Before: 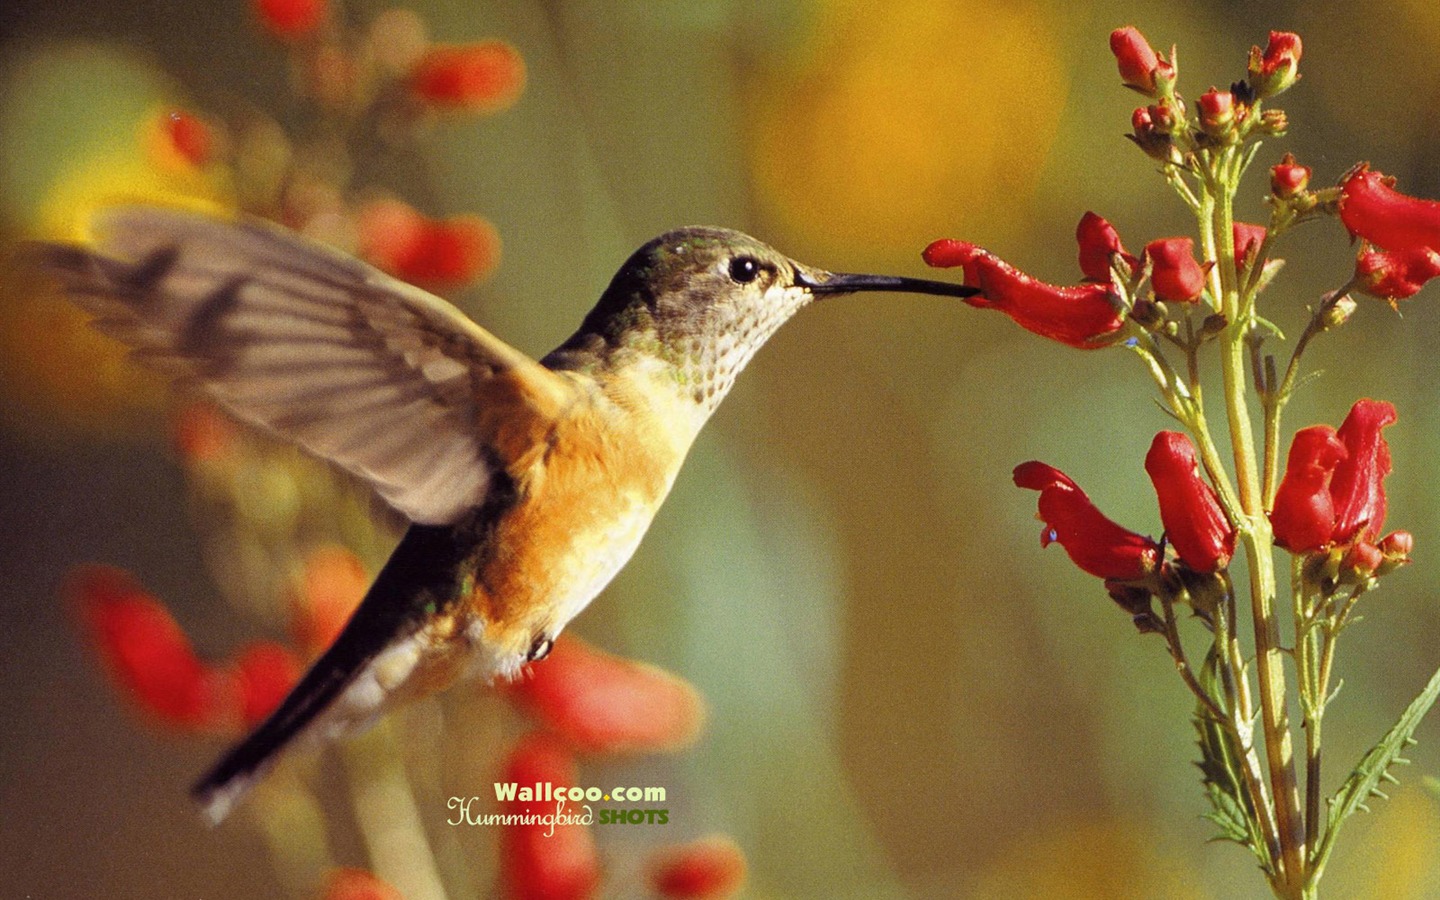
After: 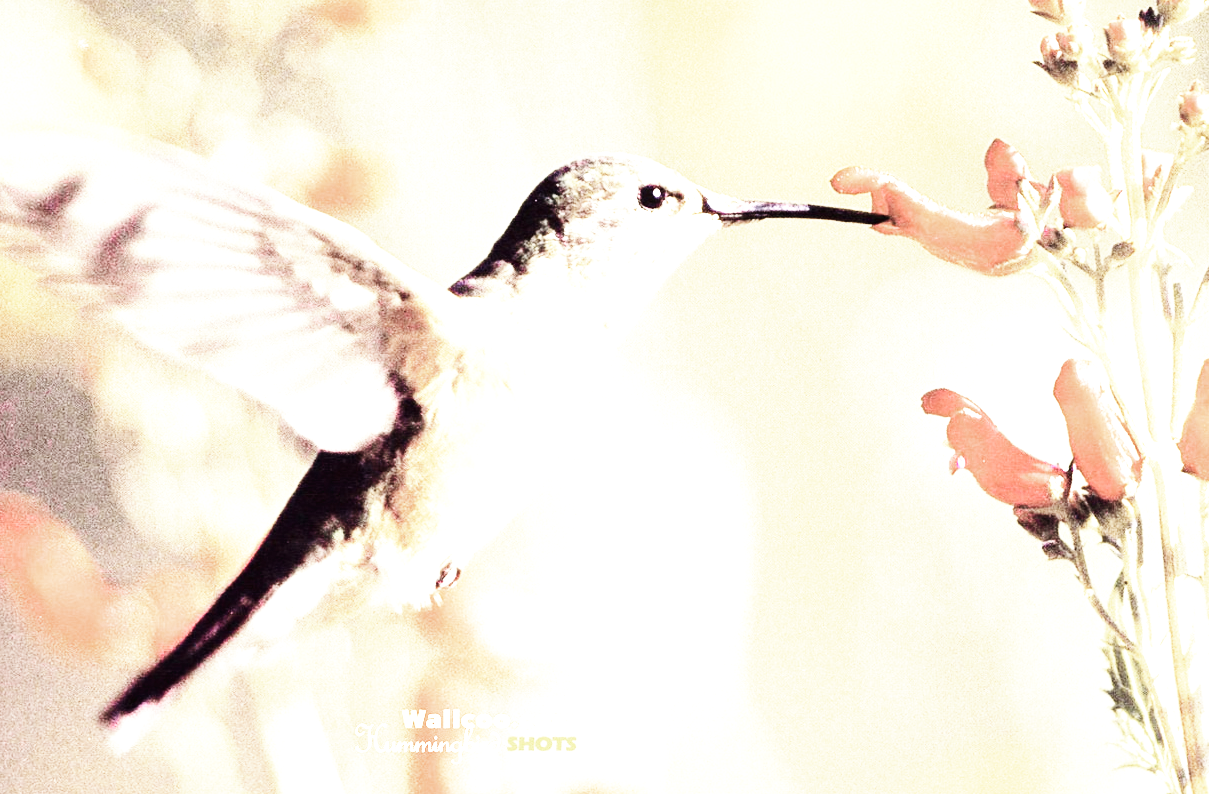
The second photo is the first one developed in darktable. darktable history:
base curve: curves: ch0 [(0, 0.003) (0.001, 0.002) (0.006, 0.004) (0.02, 0.022) (0.048, 0.086) (0.094, 0.234) (0.162, 0.431) (0.258, 0.629) (0.385, 0.8) (0.548, 0.918) (0.751, 0.988) (1, 1)], preserve colors none
crop: left 6.446%, top 8.188%, right 9.538%, bottom 3.548%
color zones: curves: ch0 [(0, 0.6) (0.129, 0.508) (0.193, 0.483) (0.429, 0.5) (0.571, 0.5) (0.714, 0.5) (0.857, 0.5) (1, 0.6)]; ch1 [(0, 0.481) (0.112, 0.245) (0.213, 0.223) (0.429, 0.233) (0.571, 0.231) (0.683, 0.242) (0.857, 0.296) (1, 0.481)]
exposure: exposure 2 EV, compensate exposure bias true, compensate highlight preservation false
tone equalizer: -8 EV -1.08 EV, -7 EV -1.01 EV, -6 EV -0.867 EV, -5 EV -0.578 EV, -3 EV 0.578 EV, -2 EV 0.867 EV, -1 EV 1.01 EV, +0 EV 1.08 EV, edges refinement/feathering 500, mask exposure compensation -1.57 EV, preserve details no
